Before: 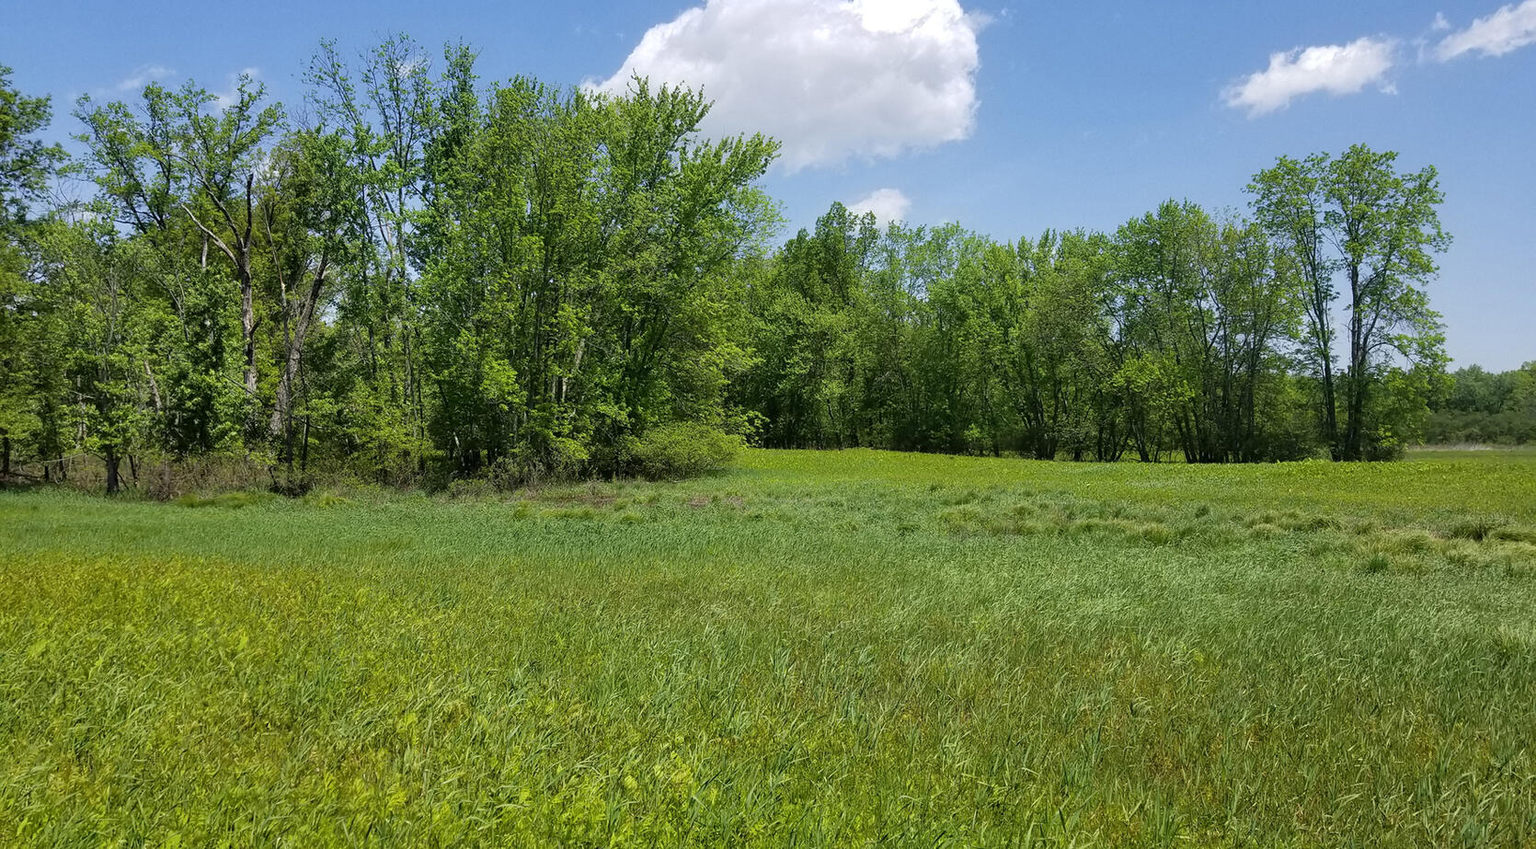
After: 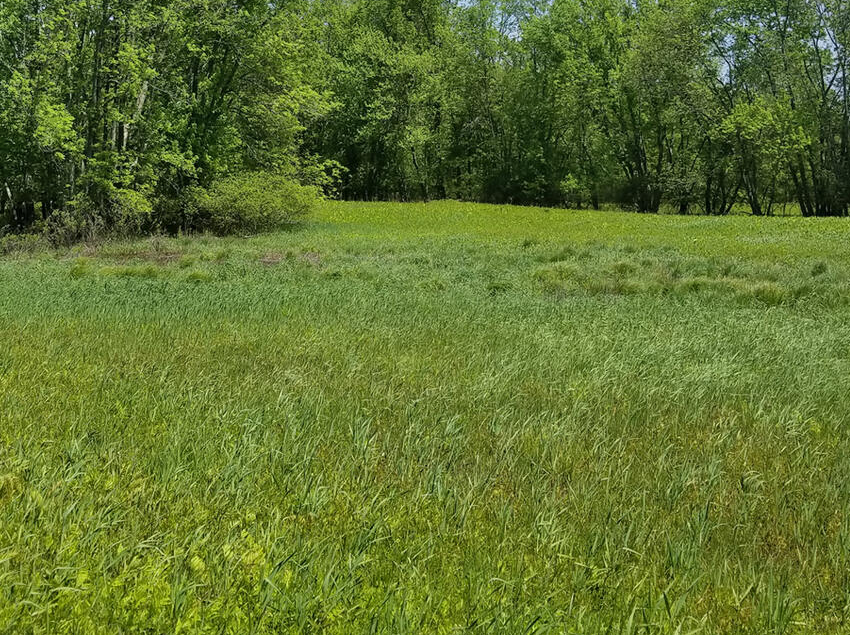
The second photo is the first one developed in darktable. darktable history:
crop and rotate: left 29.237%, top 31.152%, right 19.807%
shadows and highlights: shadows 60, soften with gaussian
